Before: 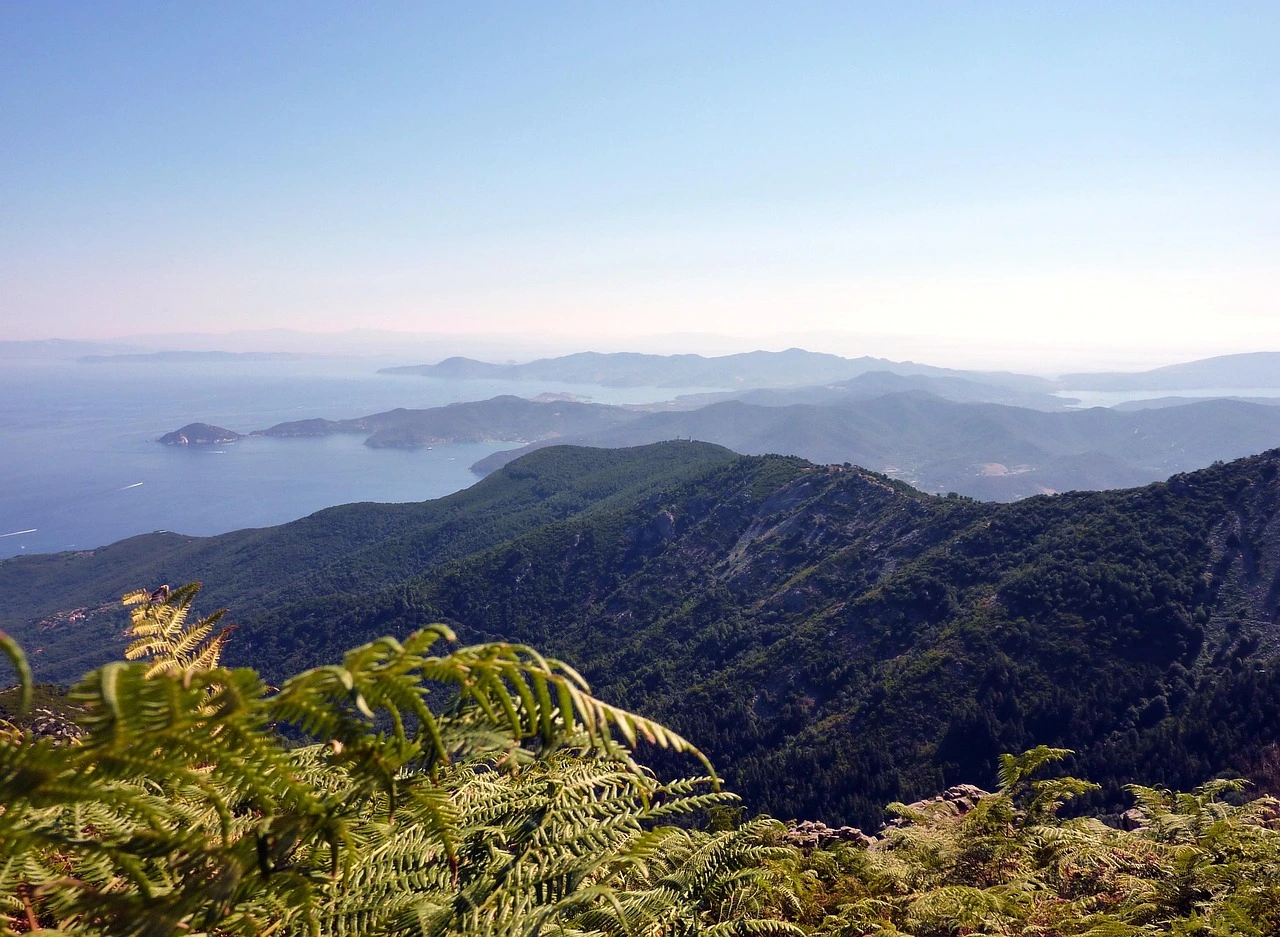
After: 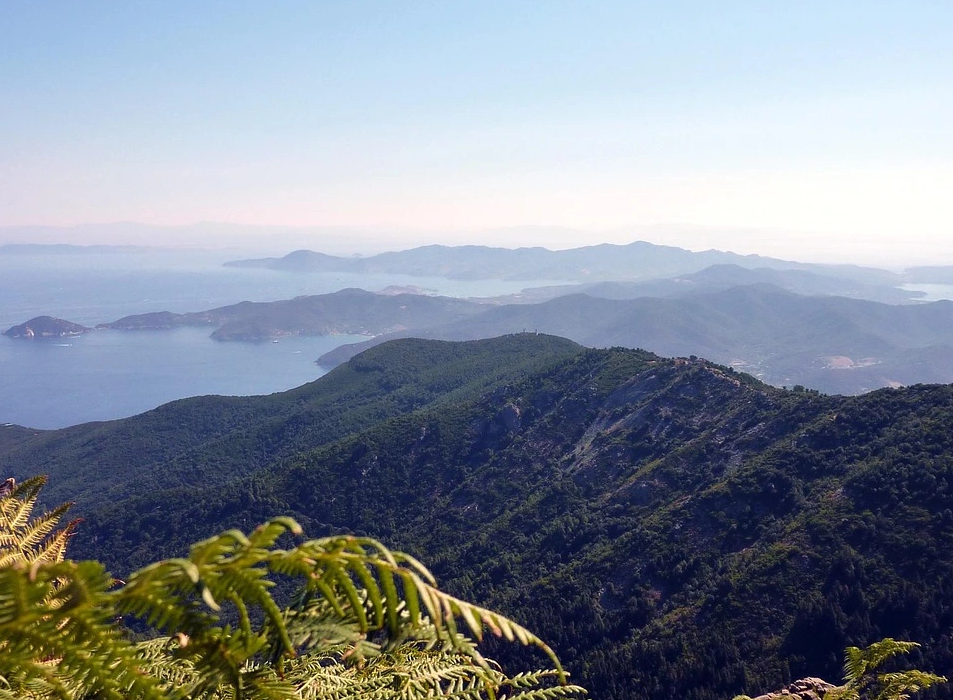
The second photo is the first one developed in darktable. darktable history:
crop and rotate: left 12.069%, top 11.458%, right 13.413%, bottom 13.8%
